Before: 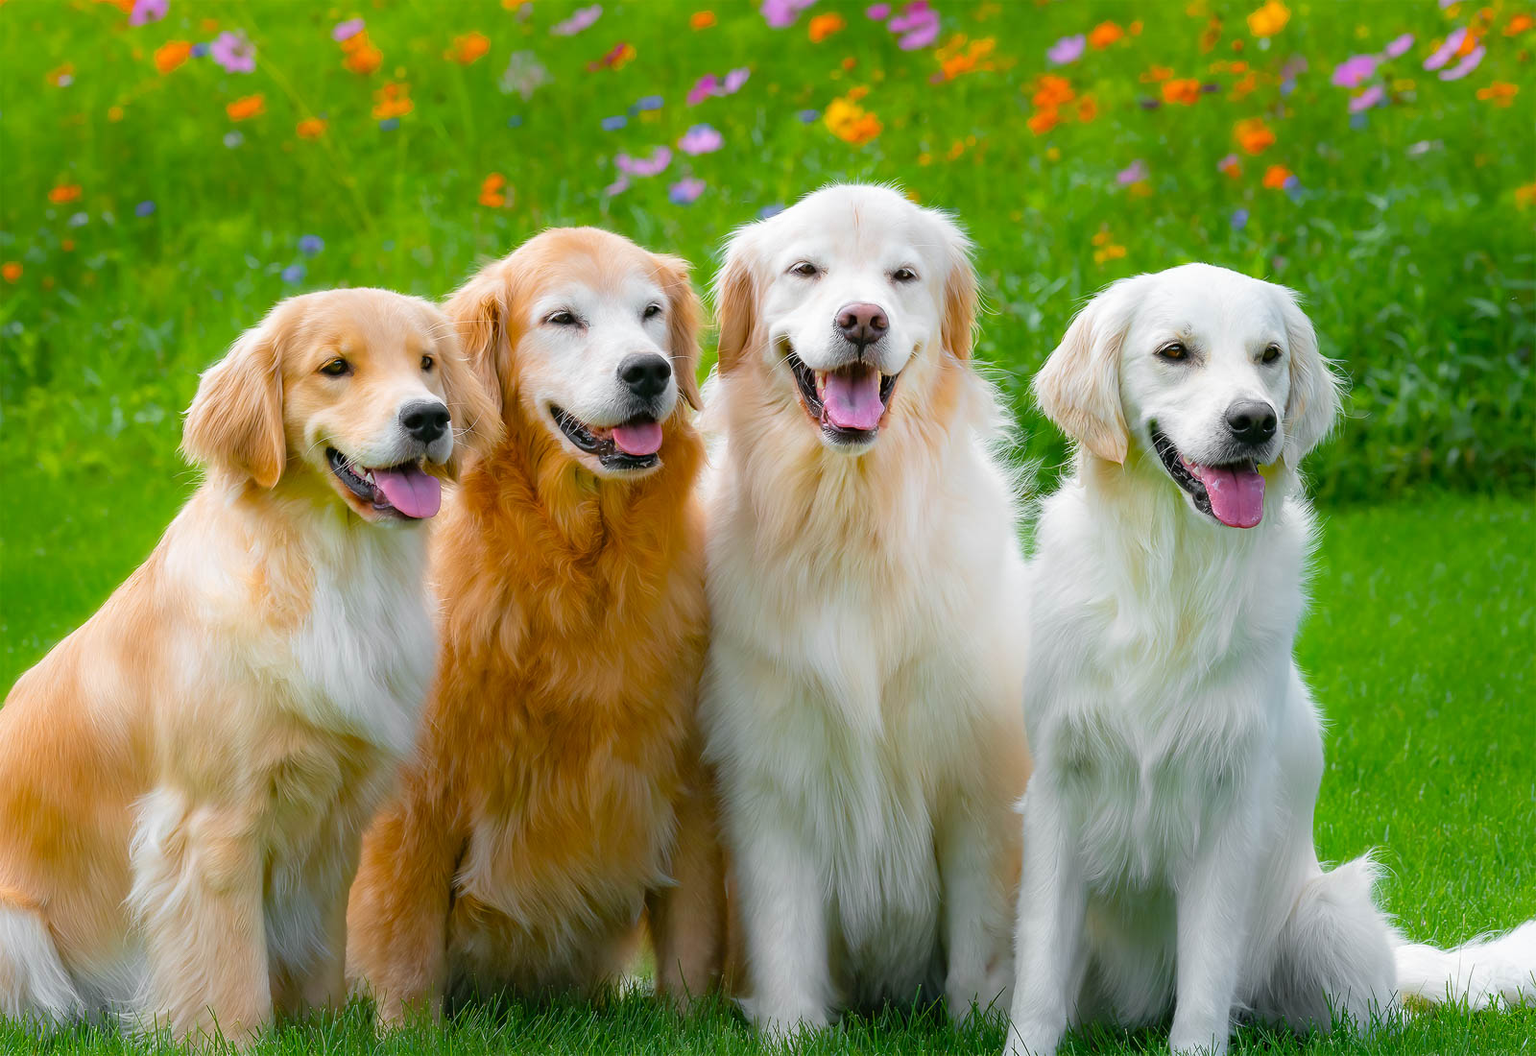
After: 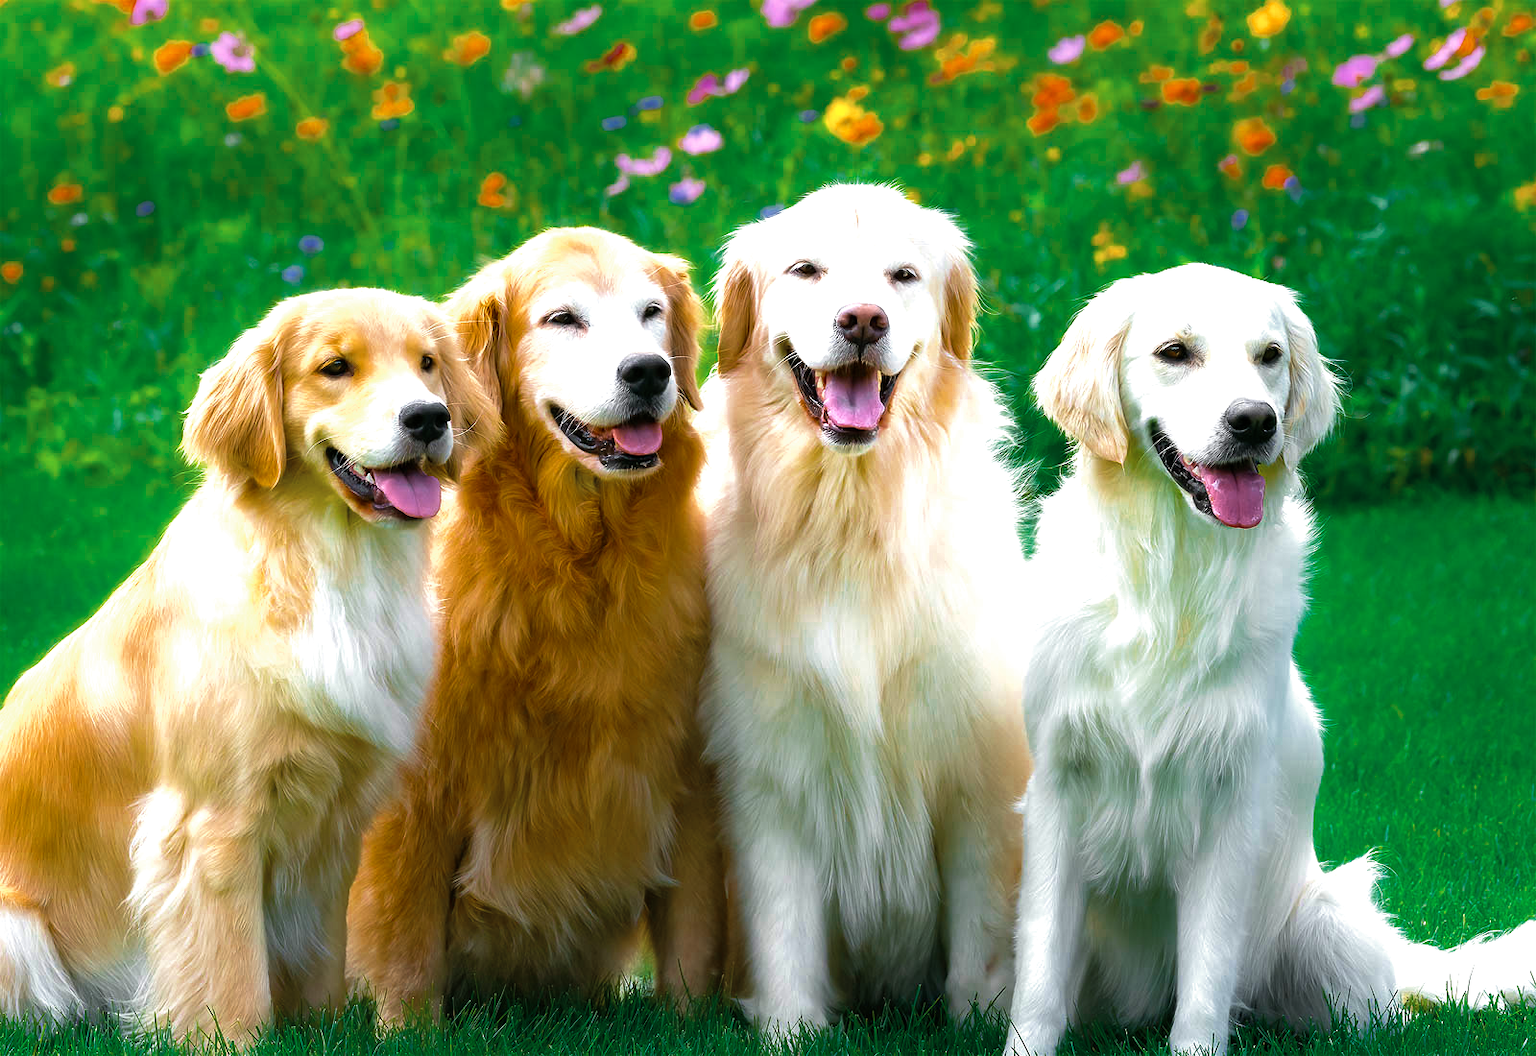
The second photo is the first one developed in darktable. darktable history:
velvia: on, module defaults
tone equalizer: on, module defaults
color zones: curves: ch0 [(0, 0.5) (0.125, 0.4) (0.25, 0.5) (0.375, 0.4) (0.5, 0.4) (0.625, 0.35) (0.75, 0.35) (0.875, 0.5)]; ch1 [(0, 0.35) (0.125, 0.45) (0.25, 0.35) (0.375, 0.35) (0.5, 0.35) (0.625, 0.35) (0.75, 0.45) (0.875, 0.35)]; ch2 [(0, 0.6) (0.125, 0.5) (0.25, 0.5) (0.375, 0.6) (0.5, 0.6) (0.625, 0.5) (0.75, 0.5) (0.875, 0.5)]
color balance rgb: perceptual saturation grading › global saturation 25.424%, perceptual brilliance grading › global brilliance 19.395%, perceptual brilliance grading › shadows -39.255%, global vibrance 30.106%, contrast 10.418%
